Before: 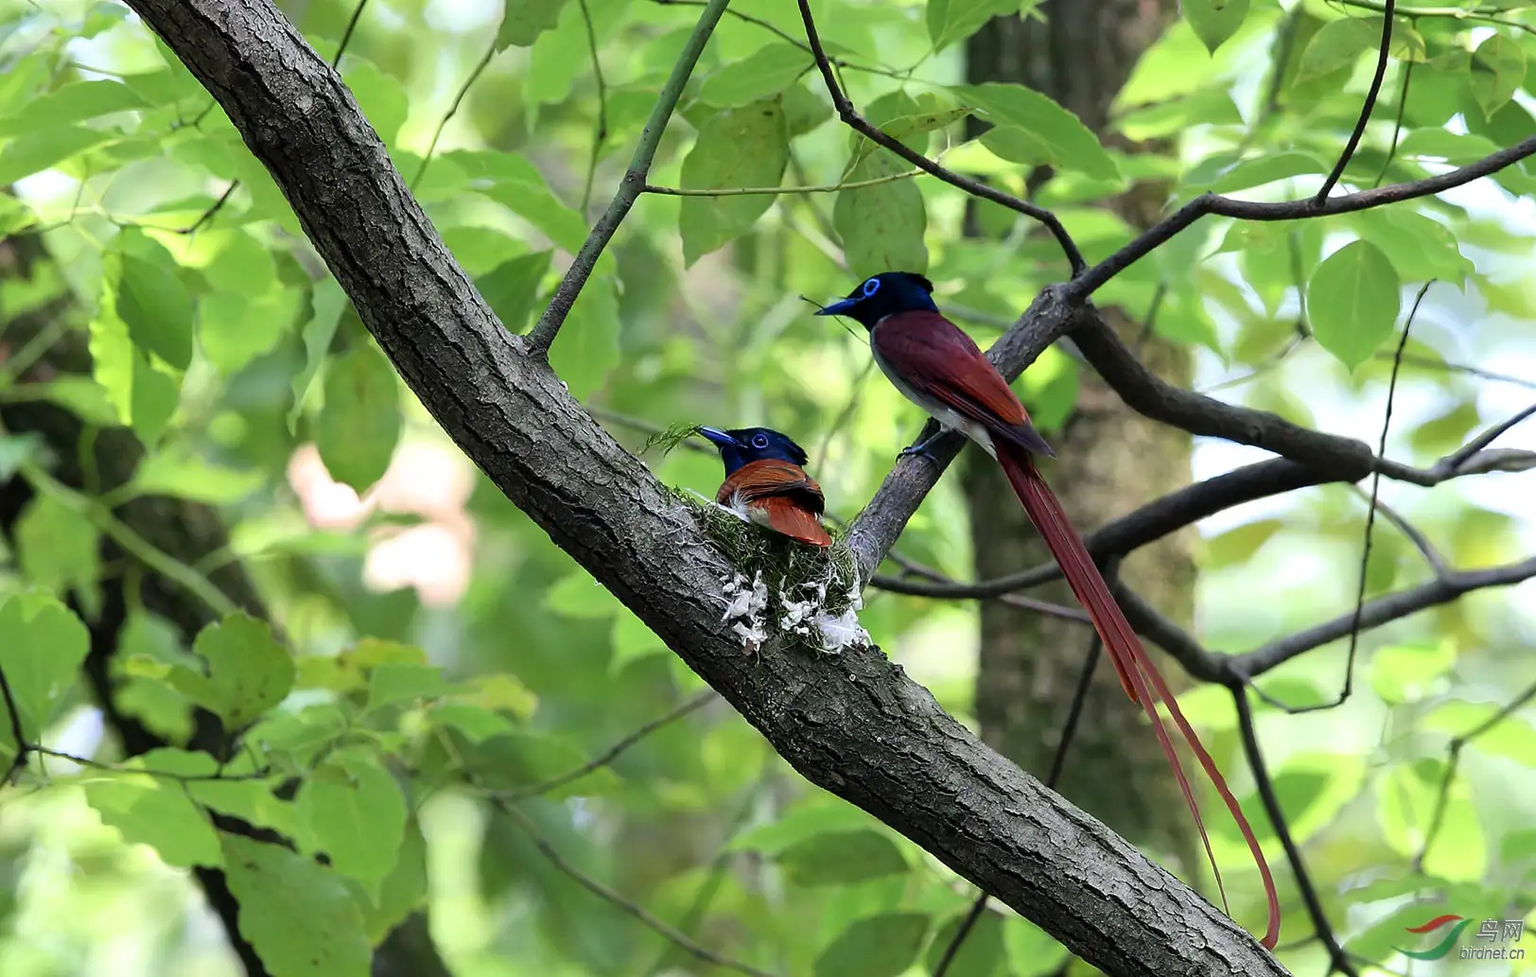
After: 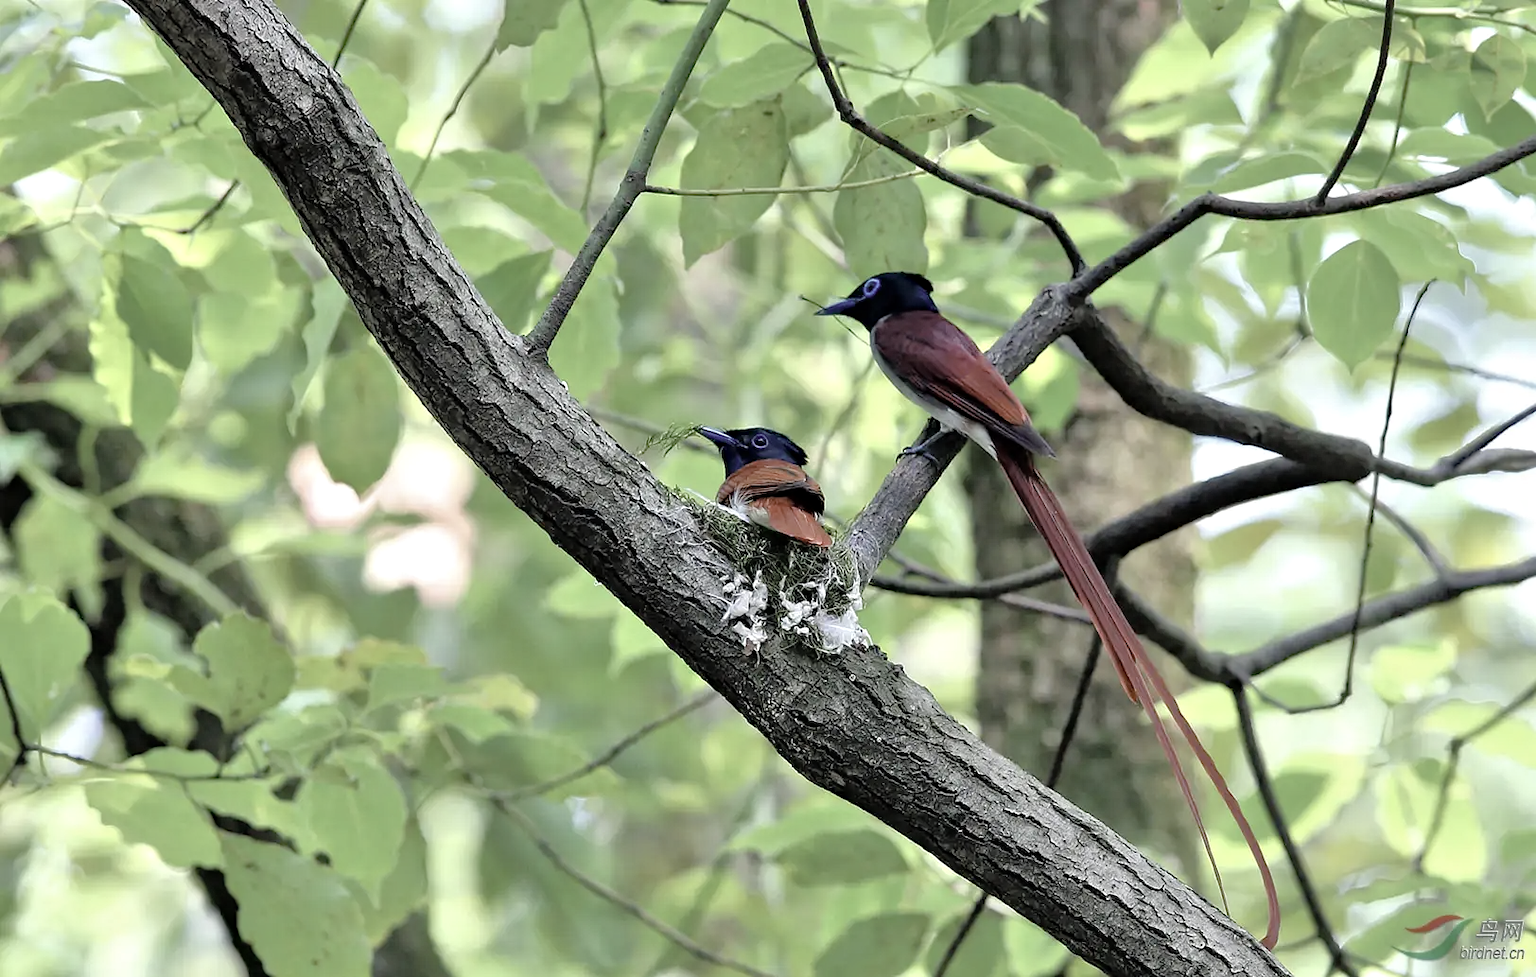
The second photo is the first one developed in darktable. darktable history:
tone equalizer: -7 EV 0.15 EV, -6 EV 0.6 EV, -5 EV 1.15 EV, -4 EV 1.33 EV, -3 EV 1.15 EV, -2 EV 0.6 EV, -1 EV 0.15 EV, mask exposure compensation -0.5 EV
color correction: saturation 0.5
haze removal: compatibility mode true, adaptive false
